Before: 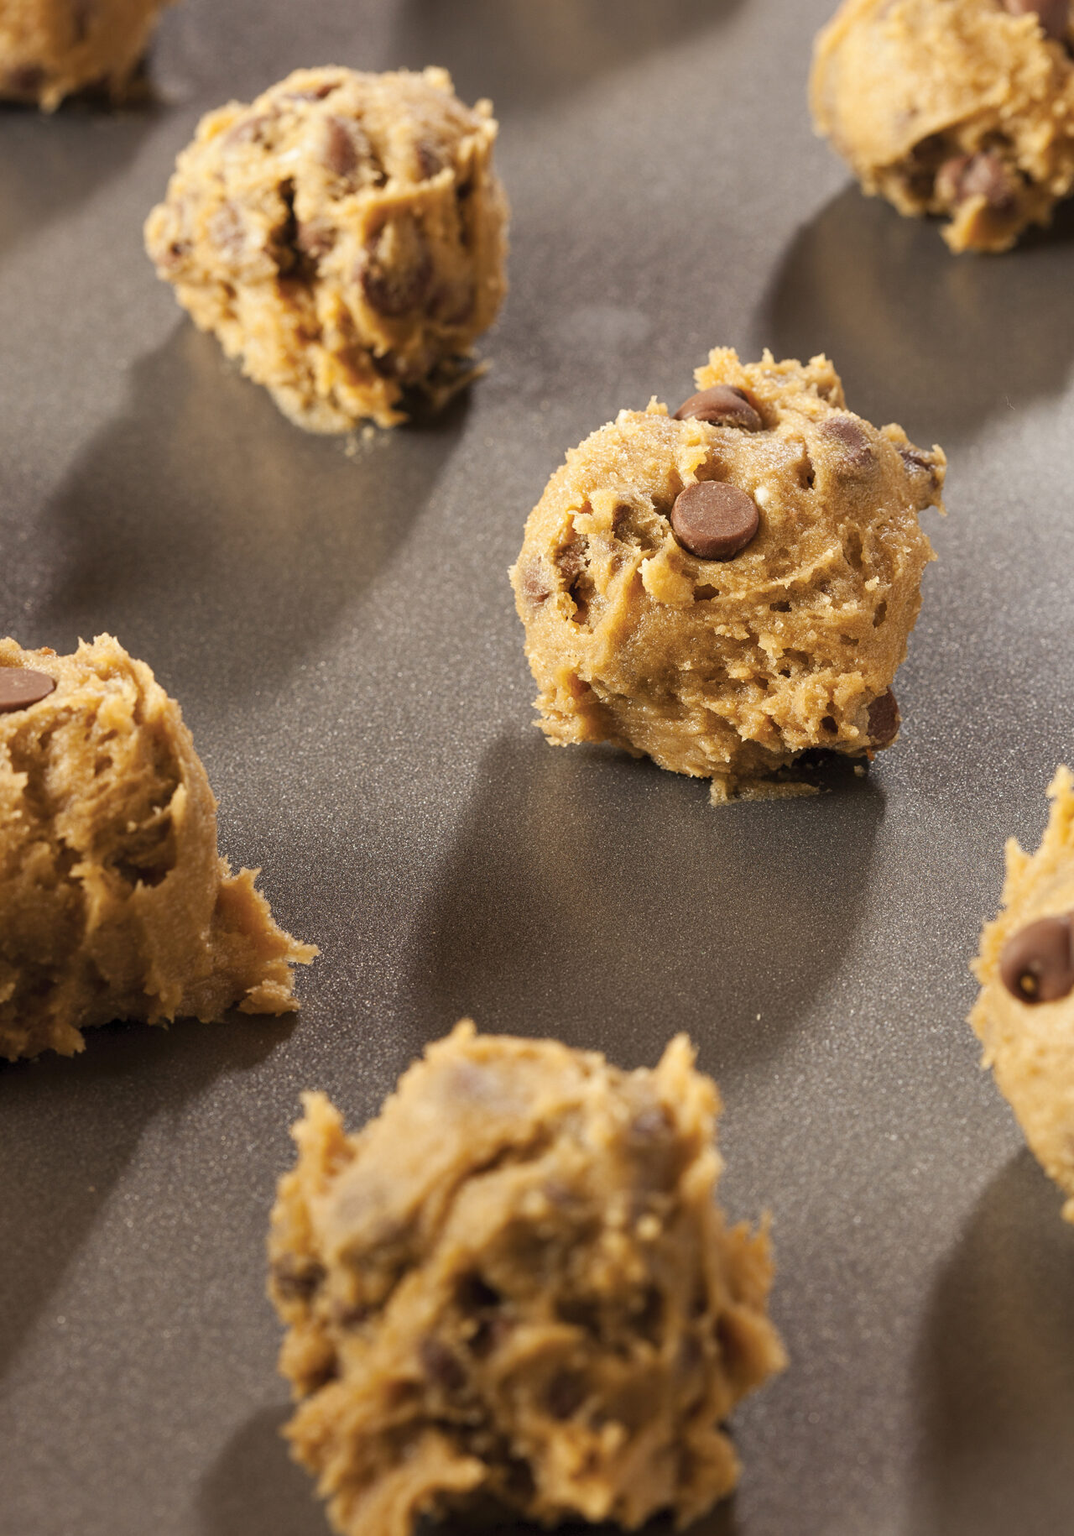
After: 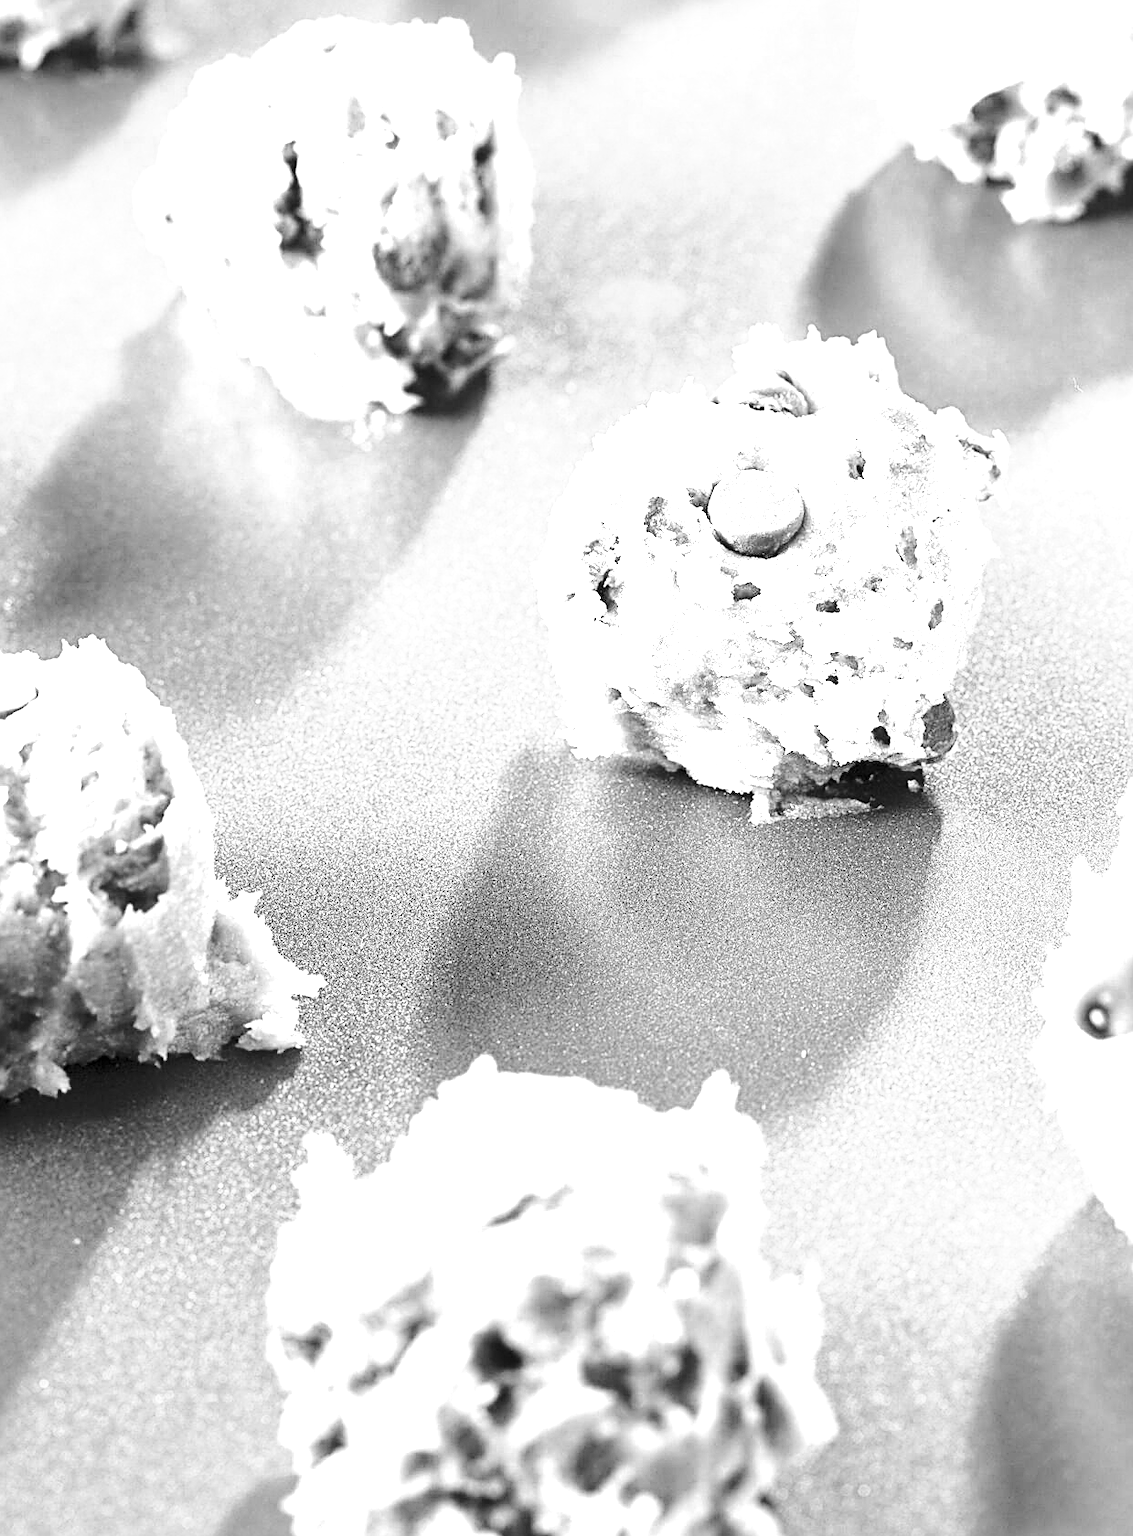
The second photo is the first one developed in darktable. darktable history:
base curve: curves: ch0 [(0, 0) (0.028, 0.03) (0.121, 0.232) (0.46, 0.748) (0.859, 0.968) (1, 1)], preserve colors none
color zones: curves: ch0 [(0.018, 0.548) (0.197, 0.654) (0.425, 0.447) (0.605, 0.658) (0.732, 0.579)]; ch1 [(0.105, 0.531) (0.224, 0.531) (0.386, 0.39) (0.618, 0.456) (0.732, 0.456) (0.956, 0.421)]; ch2 [(0.039, 0.583) (0.215, 0.465) (0.399, 0.544) (0.465, 0.548) (0.614, 0.447) (0.724, 0.43) (0.882, 0.623) (0.956, 0.632)]
exposure: black level correction 0, exposure 1.2 EV, compensate highlight preservation false
crop: left 1.964%, top 3.251%, right 1.122%, bottom 4.933%
sharpen: radius 2.543, amount 0.636
monochrome: on, module defaults
